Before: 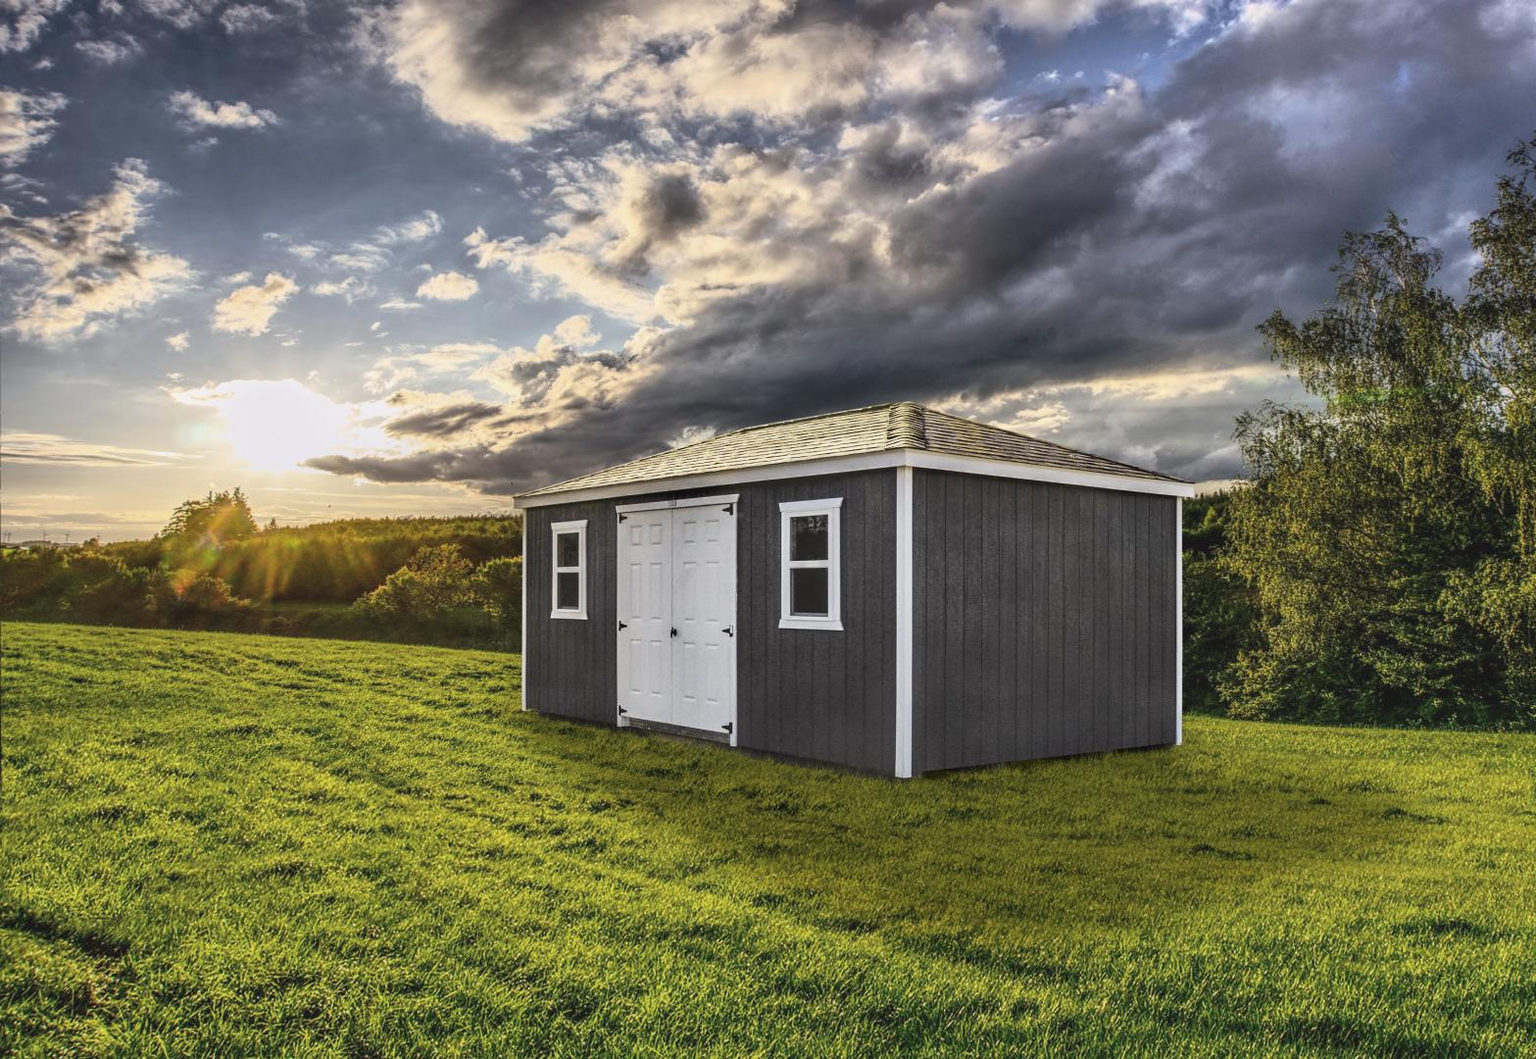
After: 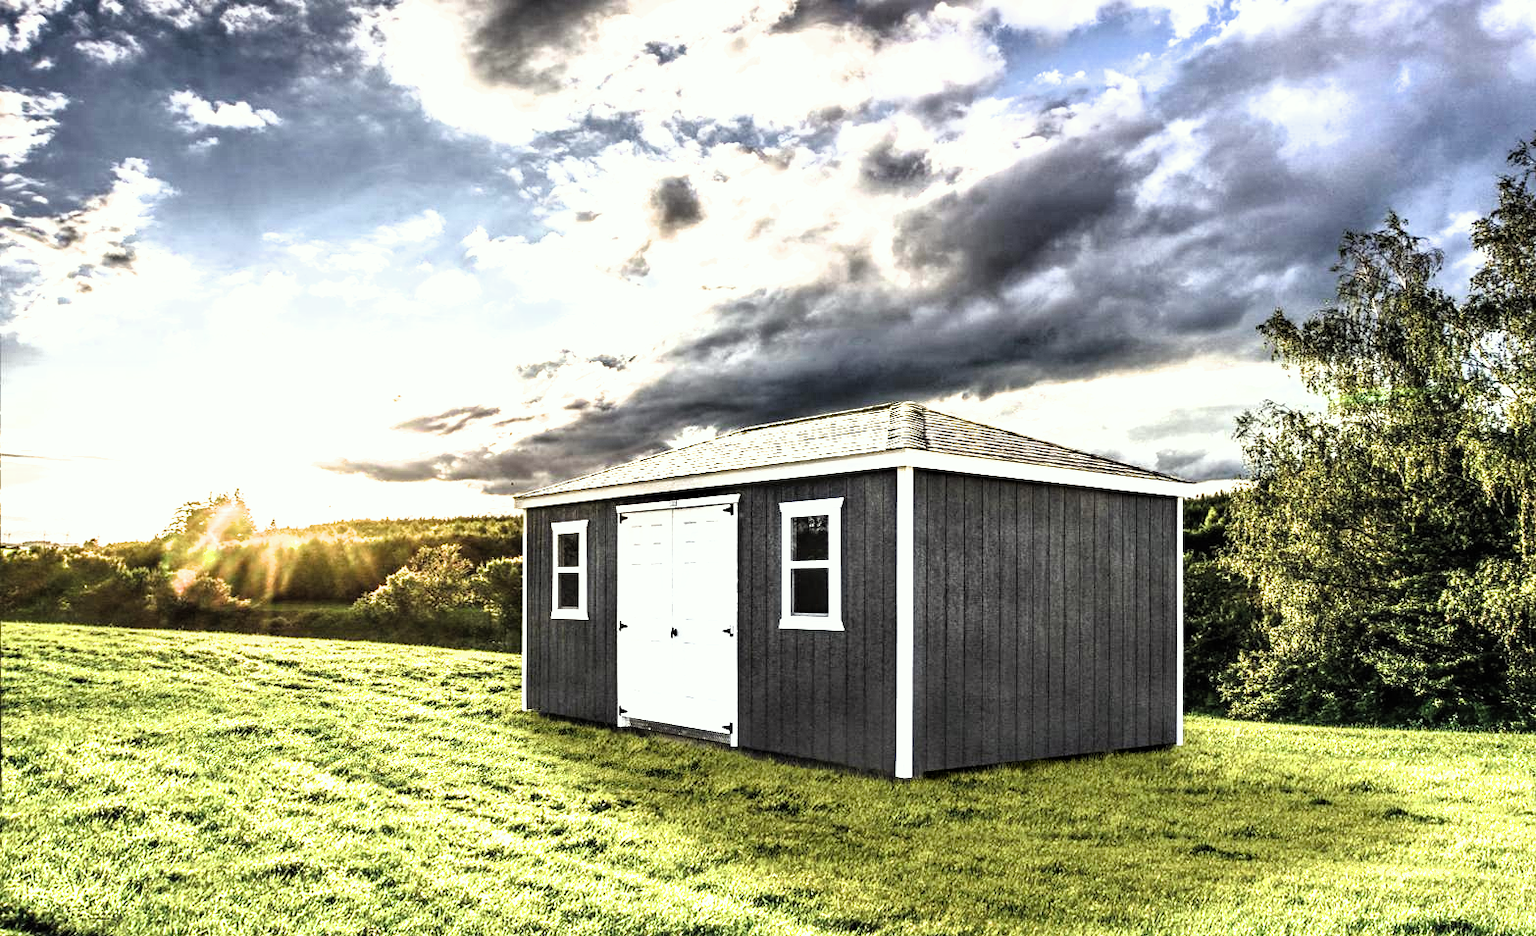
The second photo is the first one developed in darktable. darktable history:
exposure: black level correction 0, exposure 1.173 EV, compensate highlight preservation false
crop and rotate: top 0%, bottom 11.547%
haze removal: compatibility mode true, adaptive false
color correction: highlights a* -2.66, highlights b* 2.46
filmic rgb: black relative exposure -8.27 EV, white relative exposure 2.2 EV, hardness 7.05, latitude 86.42%, contrast 1.685, highlights saturation mix -3.9%, shadows ↔ highlights balance -1.84%
